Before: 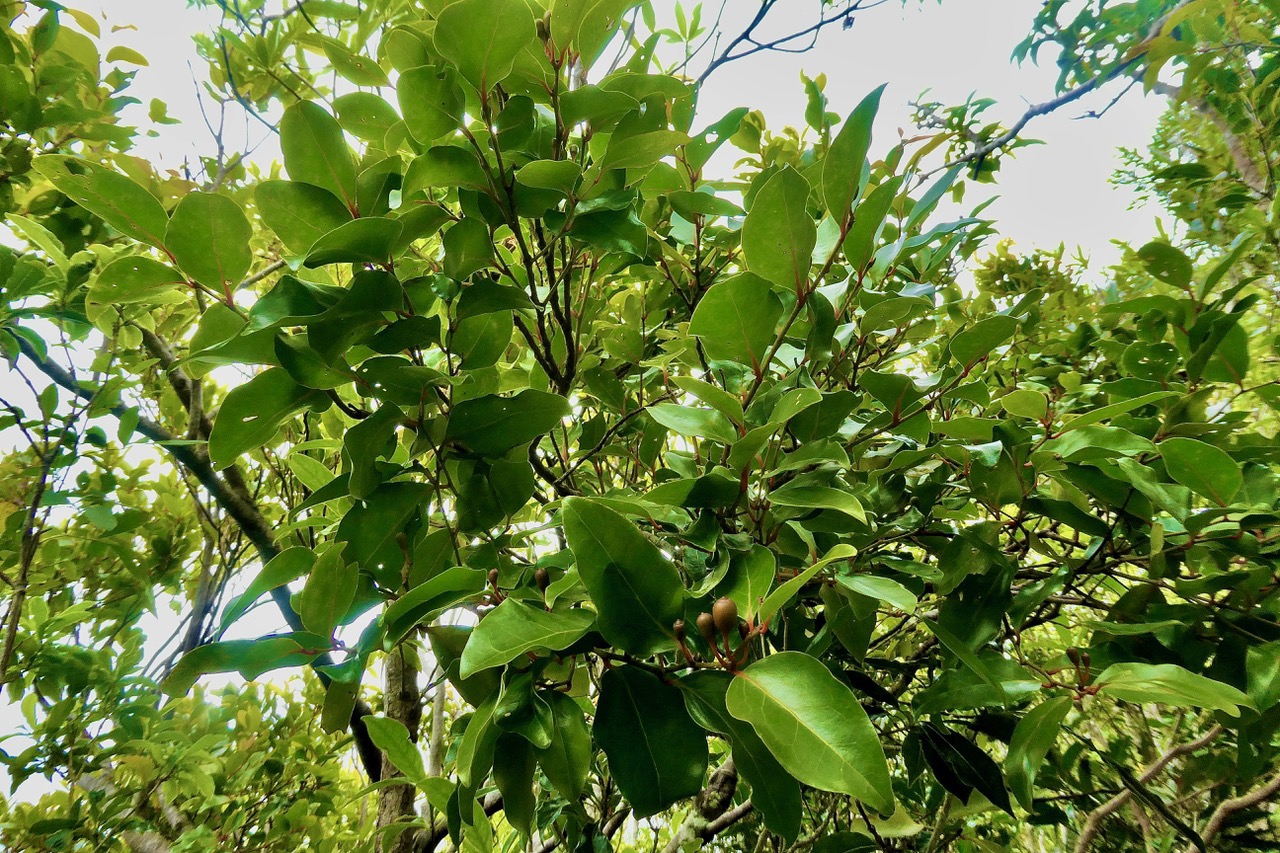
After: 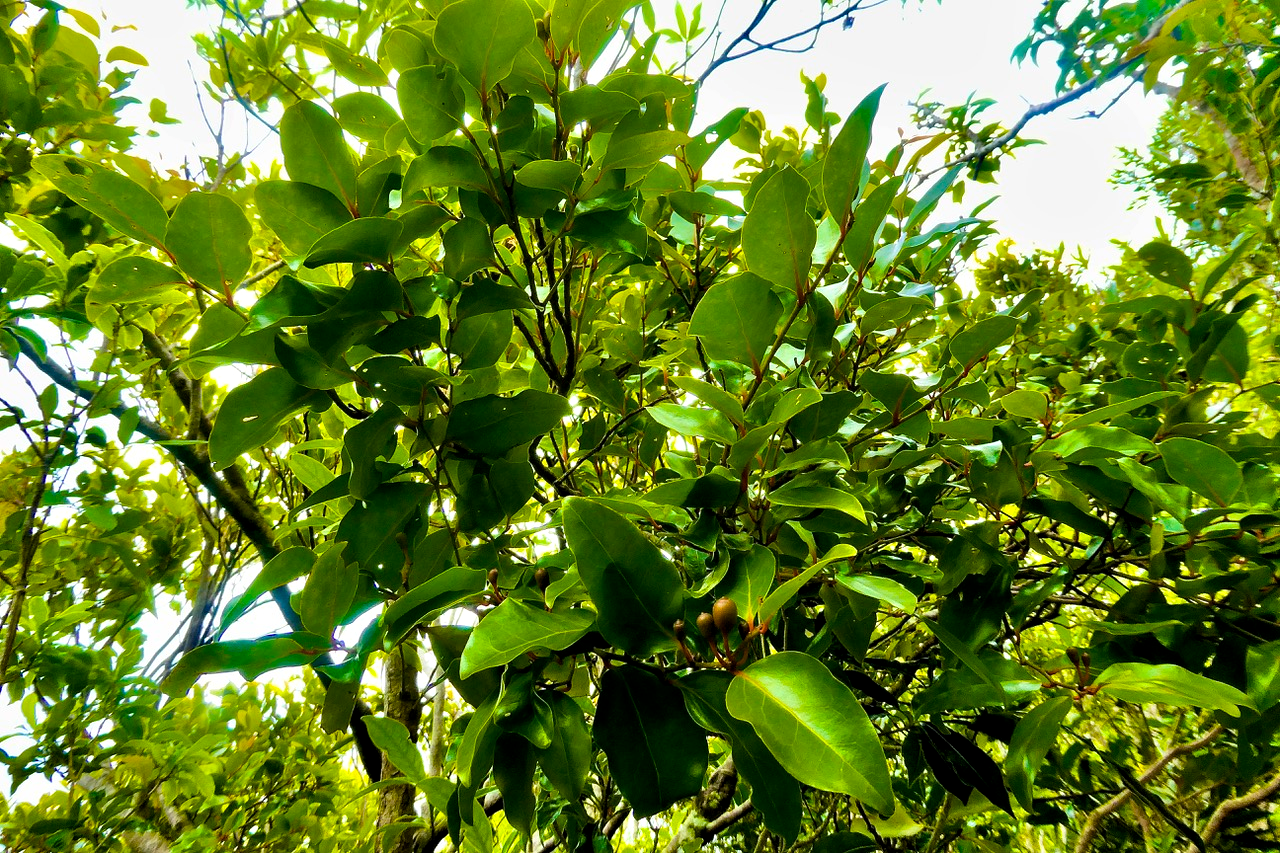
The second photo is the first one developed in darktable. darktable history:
tone equalizer: -8 EV -0.438 EV, -7 EV -0.378 EV, -6 EV -0.332 EV, -5 EV -0.183 EV, -3 EV 0.255 EV, -2 EV 0.351 EV, -1 EV 0.407 EV, +0 EV 0.428 EV, edges refinement/feathering 500, mask exposure compensation -1.57 EV, preserve details guided filter
color balance rgb: perceptual saturation grading › global saturation 35.442%, global vibrance 20%
